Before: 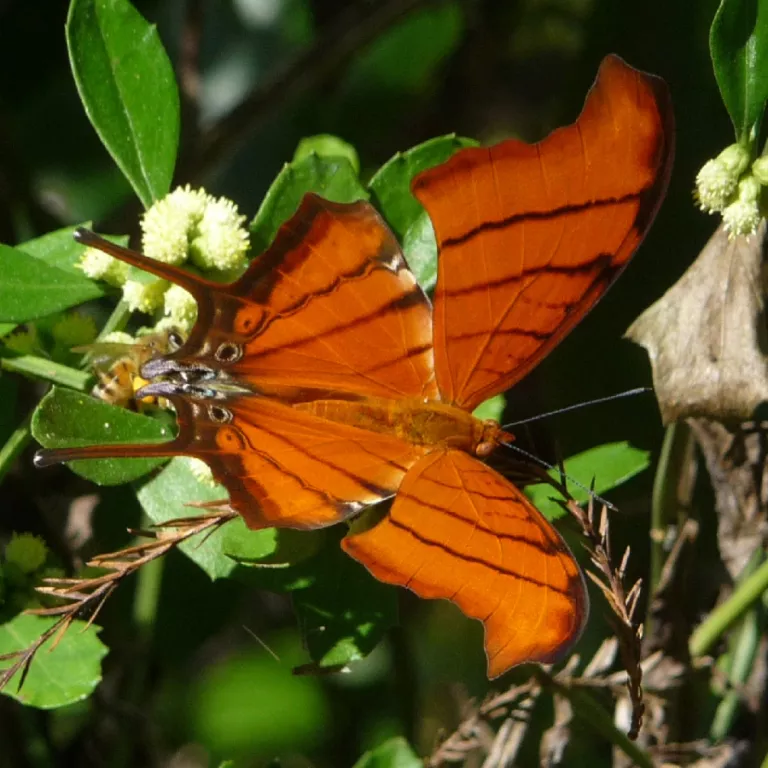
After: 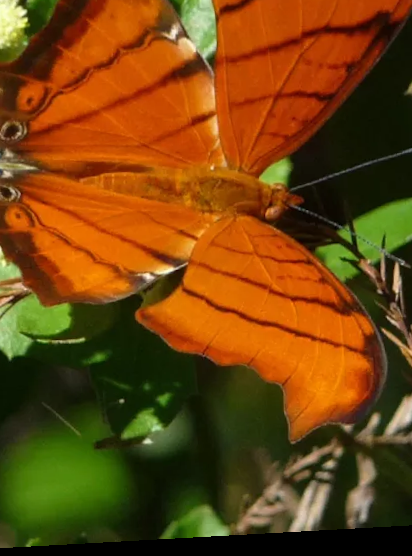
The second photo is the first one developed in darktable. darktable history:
crop and rotate: left 29.237%, top 31.152%, right 19.807%
rotate and perspective: rotation -3.18°, automatic cropping off
